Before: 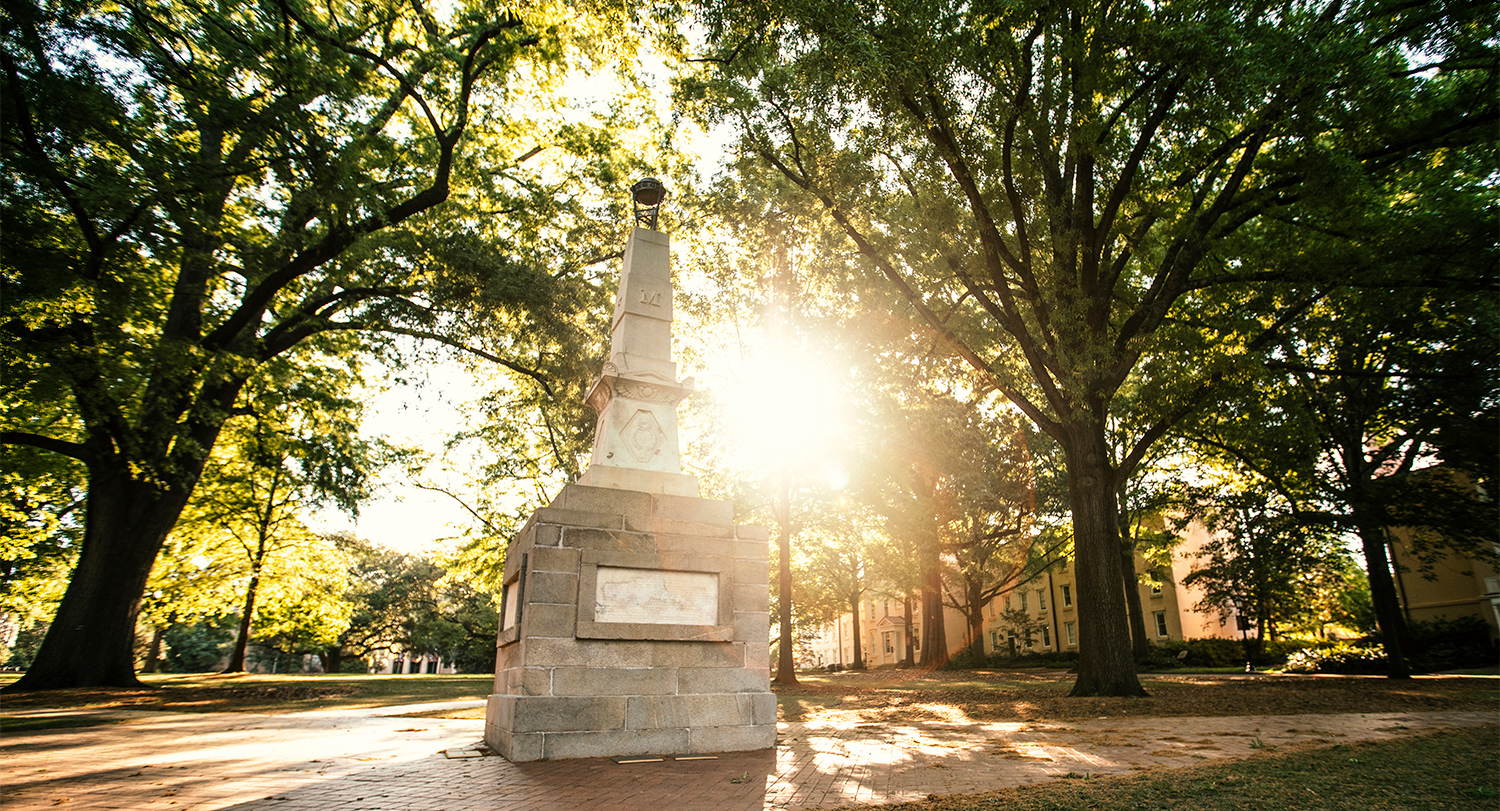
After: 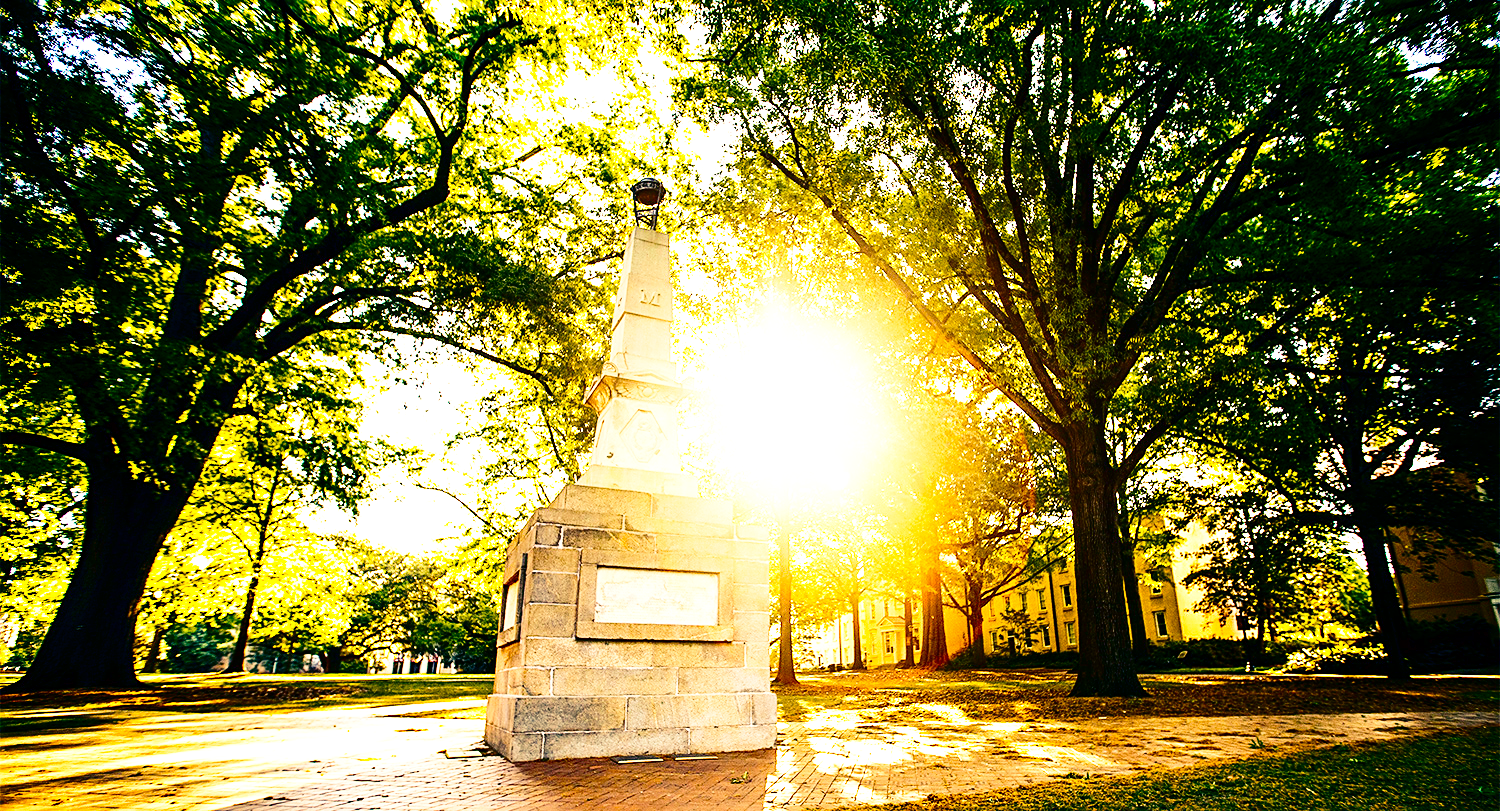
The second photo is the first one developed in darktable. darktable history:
contrast brightness saturation: contrast 0.192, brightness -0.242, saturation 0.117
color correction: highlights b* 0.002, saturation 1.07
sharpen: on, module defaults
base curve: curves: ch0 [(0, 0) (0.028, 0.03) (0.121, 0.232) (0.46, 0.748) (0.859, 0.968) (1, 1)], preserve colors none
exposure: black level correction 0, exposure 0.696 EV, compensate highlight preservation false
color balance rgb: shadows lift › luminance -29.144%, shadows lift › chroma 15.168%, shadows lift › hue 268.35°, highlights gain › chroma 2.015%, highlights gain › hue 47.13°, perceptual saturation grading › global saturation 36.665%, perceptual saturation grading › shadows 35.631%, global vibrance 20%
